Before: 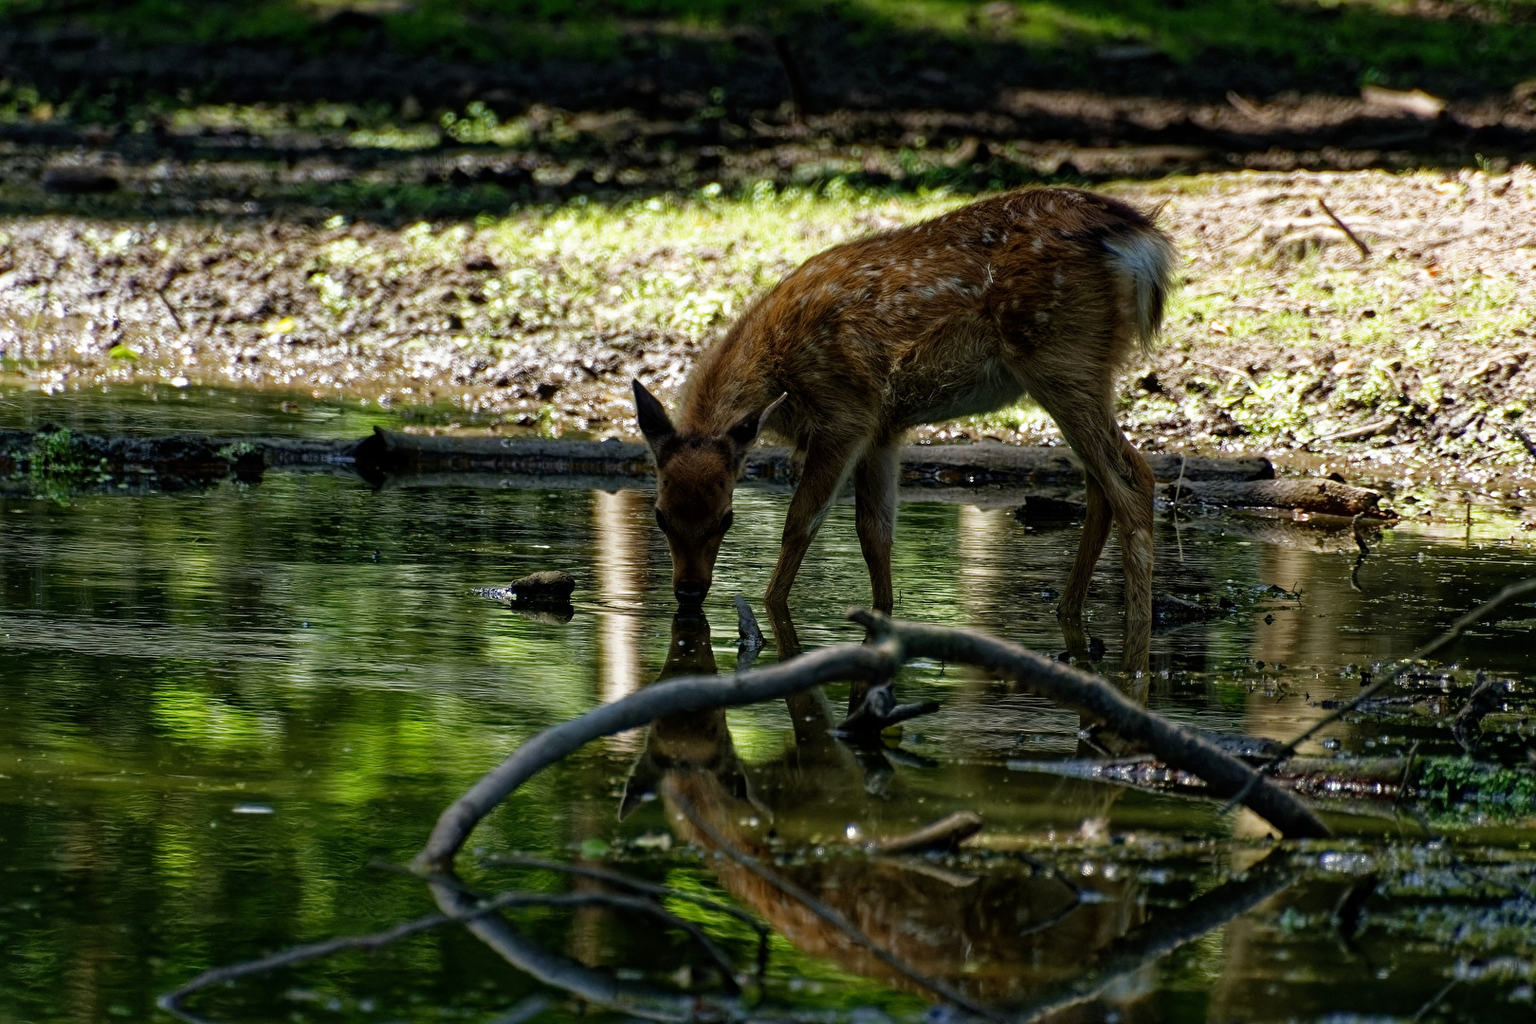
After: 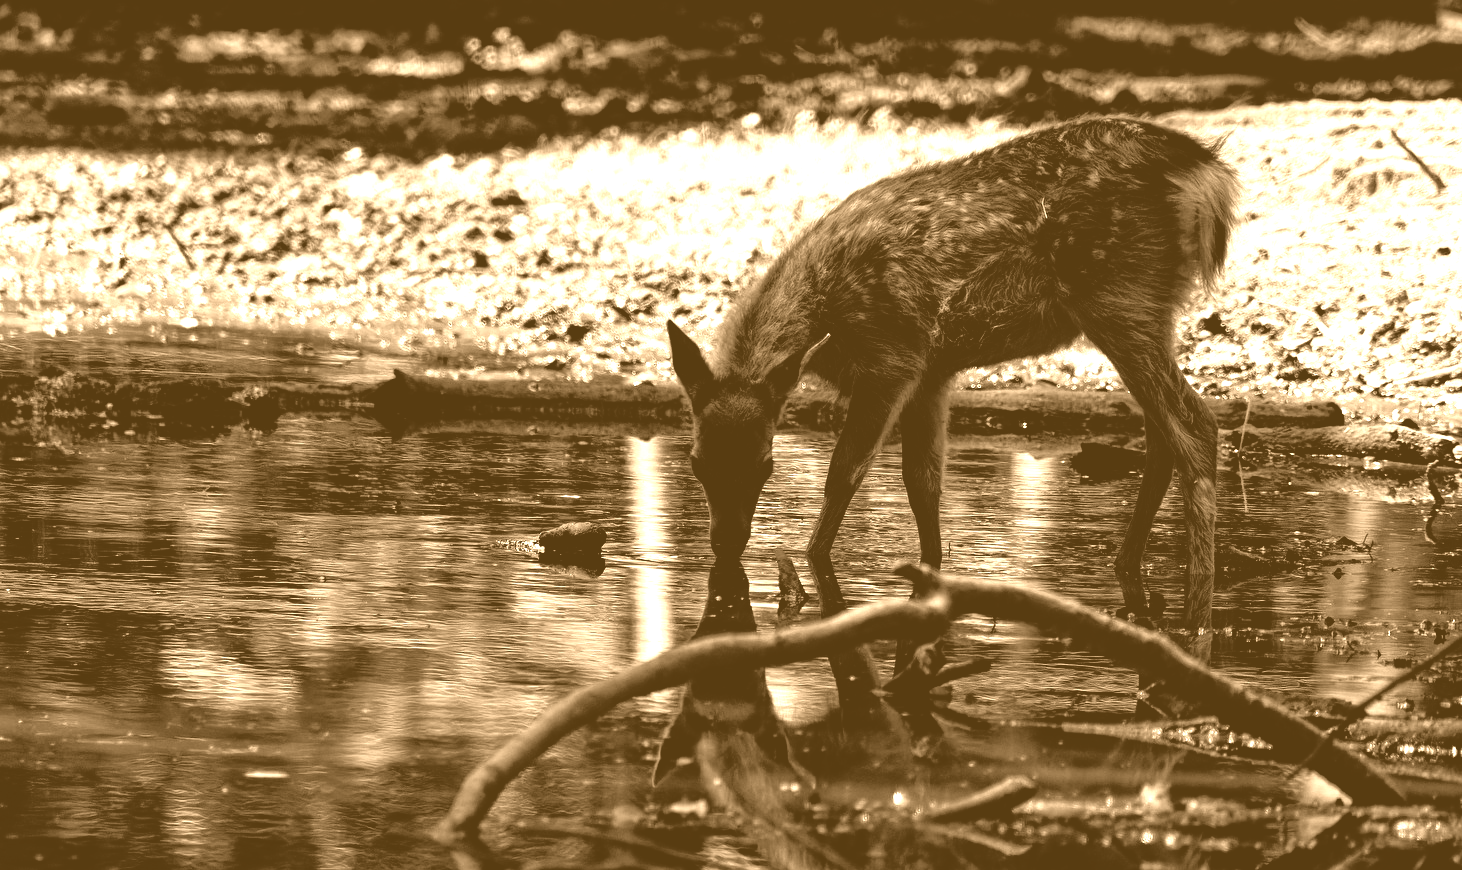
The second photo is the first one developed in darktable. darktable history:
colorize: hue 28.8°, source mix 100%
crop: top 7.49%, right 9.717%, bottom 11.943%
color balance rgb: shadows lift › luminance -41.13%, shadows lift › chroma 14.13%, shadows lift › hue 260°, power › luminance -3.76%, power › chroma 0.56%, power › hue 40.37°, highlights gain › luminance 16.81%, highlights gain › chroma 2.94%, highlights gain › hue 260°, global offset › luminance -0.29%, global offset › chroma 0.31%, global offset › hue 260°, perceptual saturation grading › global saturation 20%, perceptual saturation grading › highlights -13.92%, perceptual saturation grading › shadows 50%
